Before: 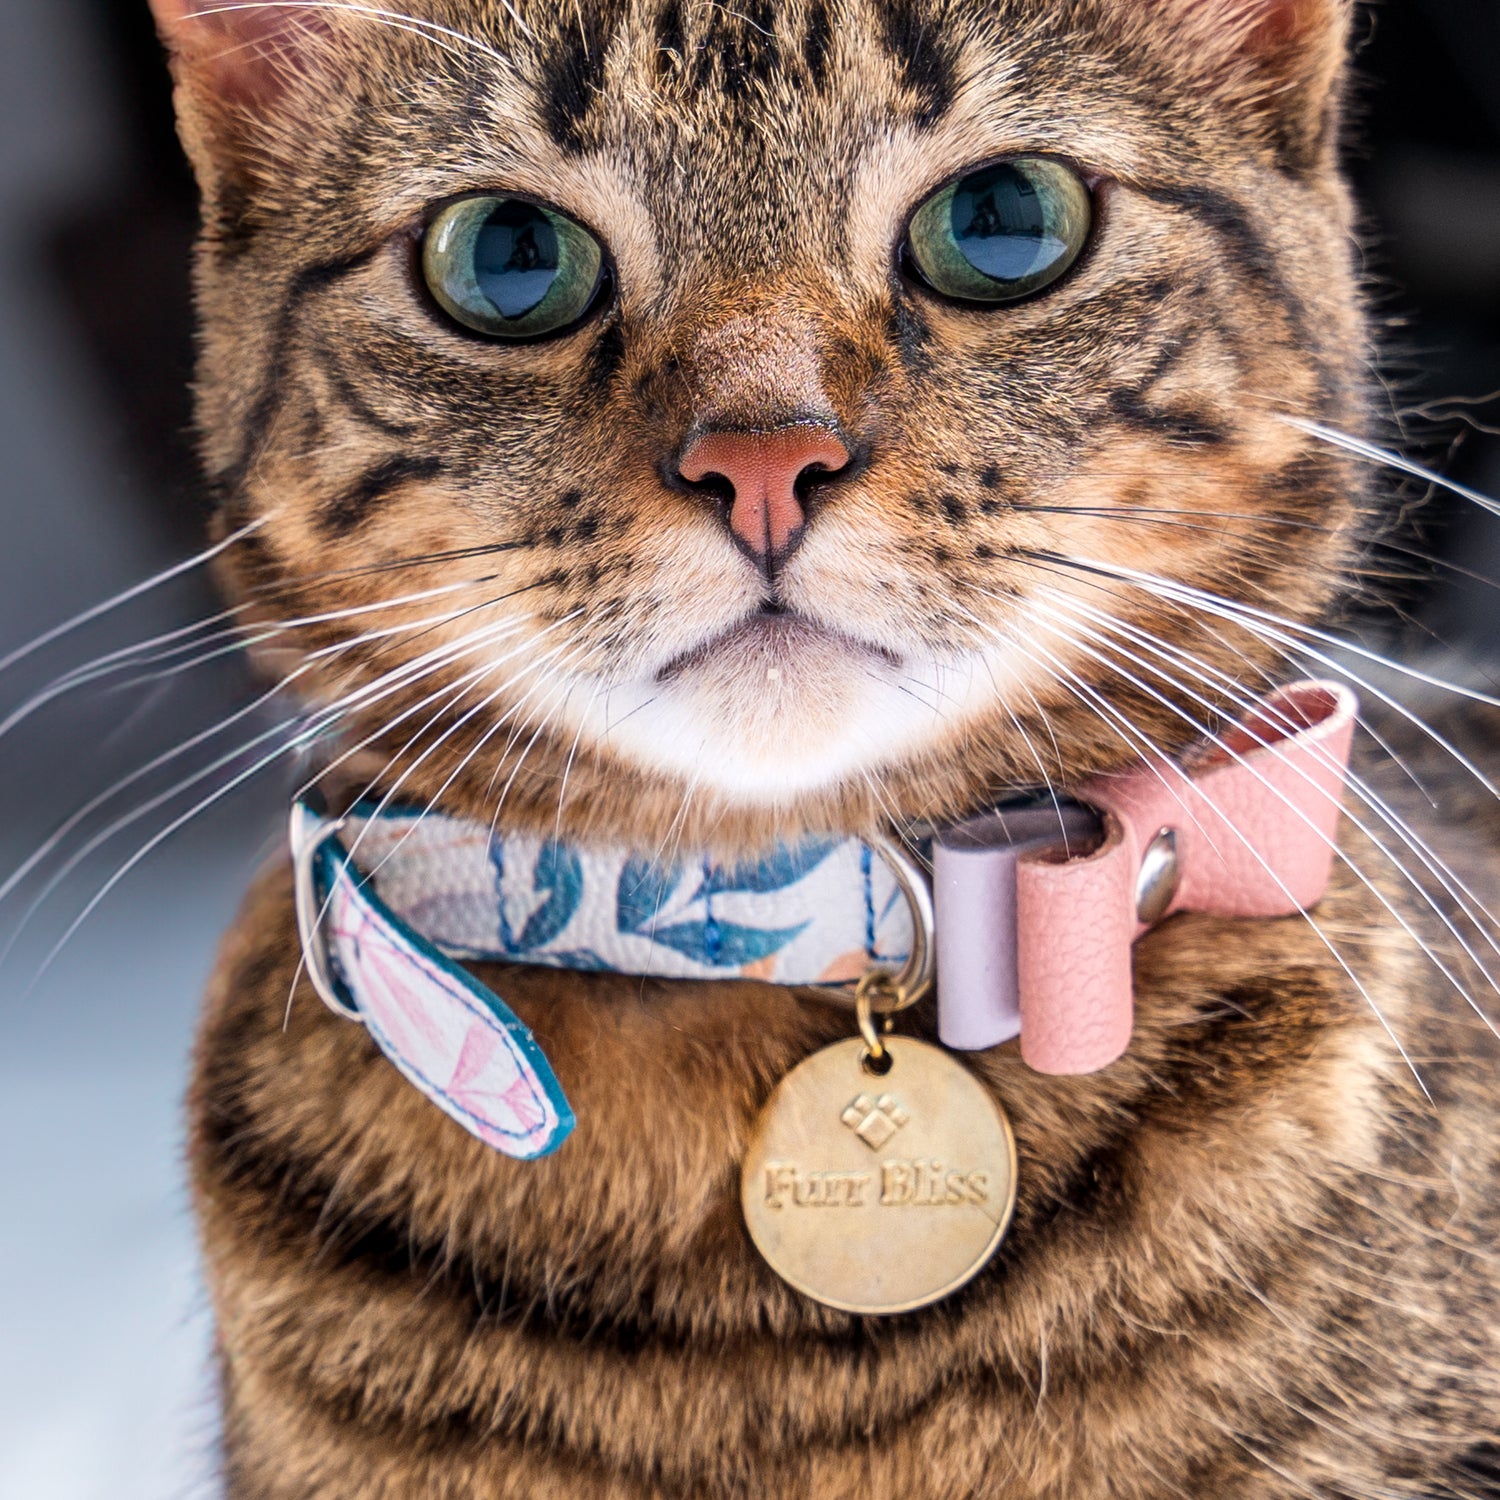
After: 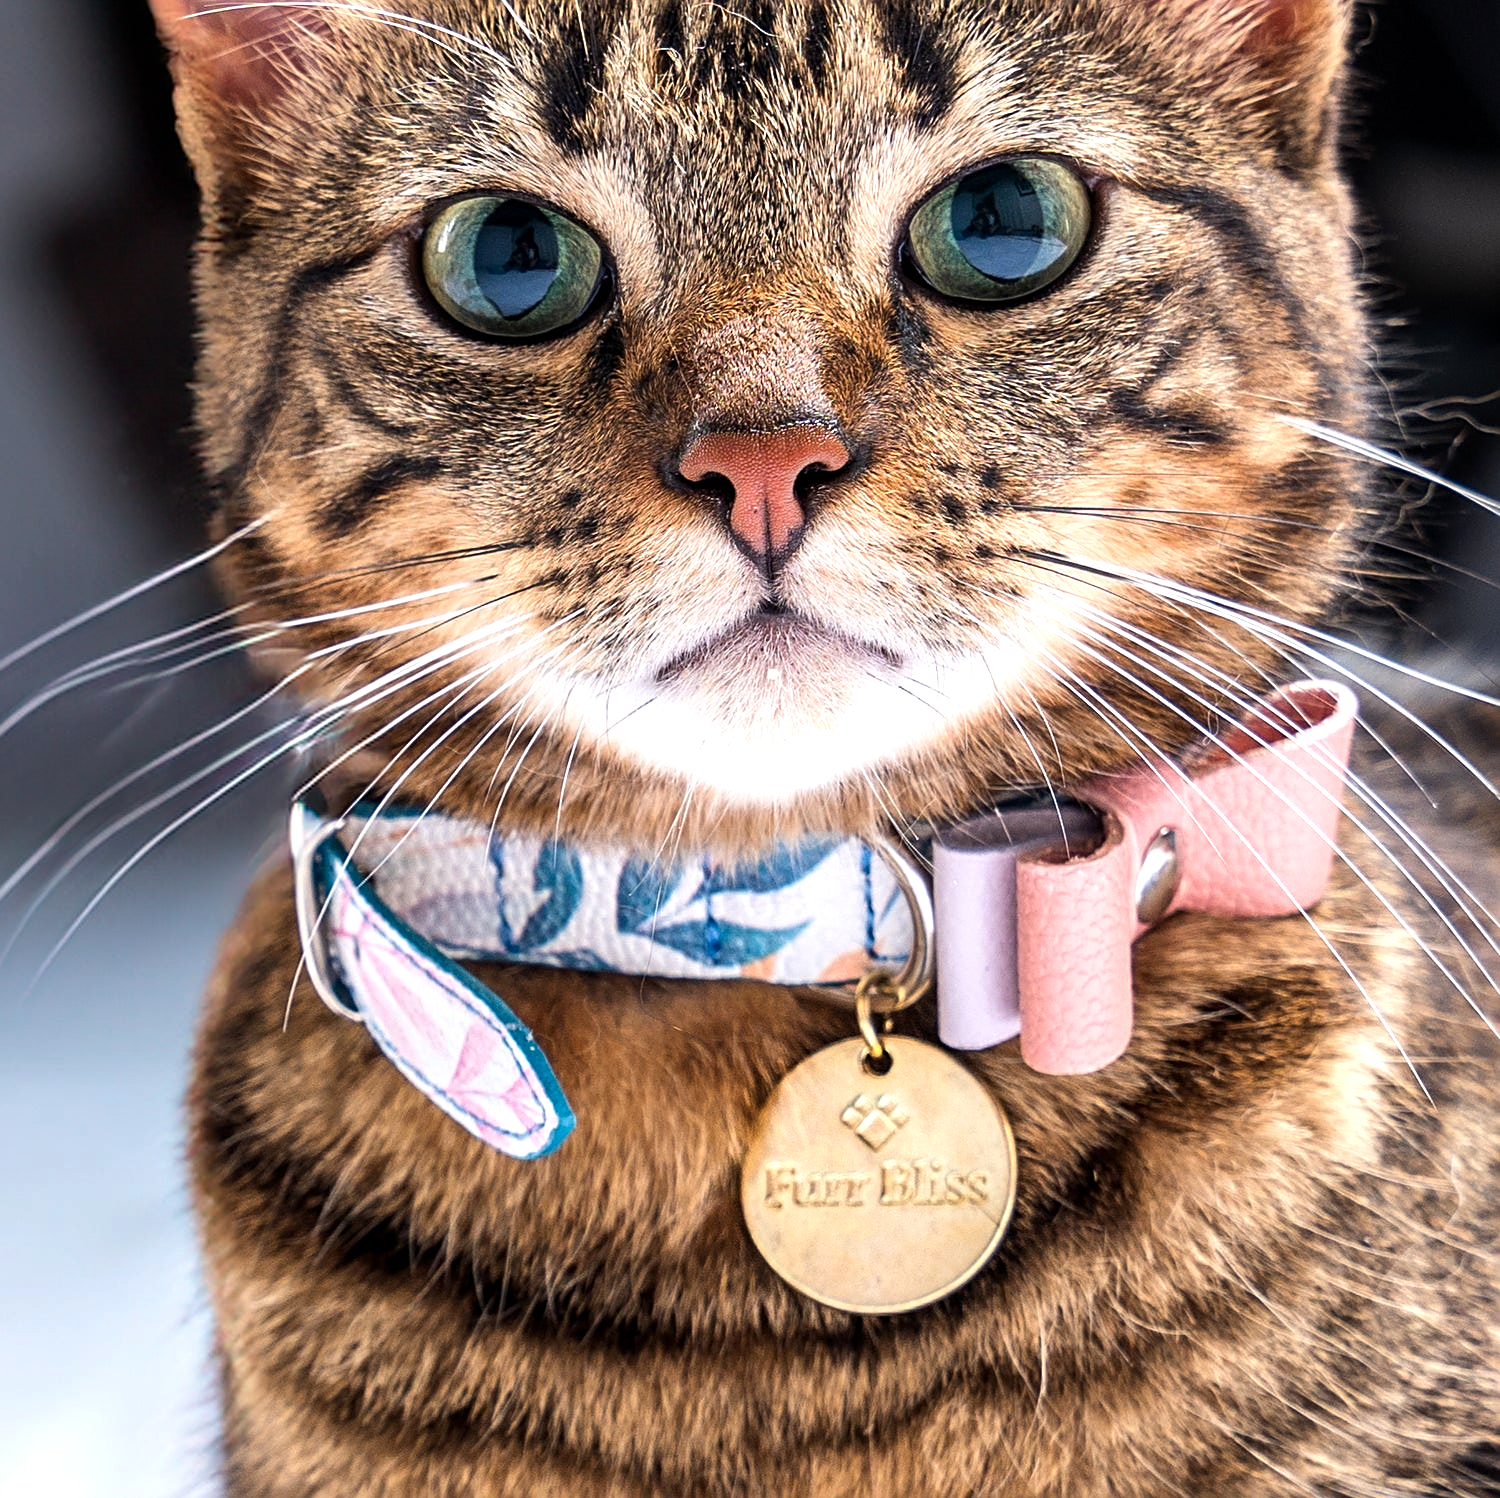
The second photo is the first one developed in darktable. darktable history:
color balance rgb: power › hue 62.67°, perceptual saturation grading › global saturation 0.825%, perceptual brilliance grading › highlights 10.35%, perceptual brilliance grading › mid-tones 5.304%
sharpen: on, module defaults
crop: bottom 0.073%
tone equalizer: on, module defaults
